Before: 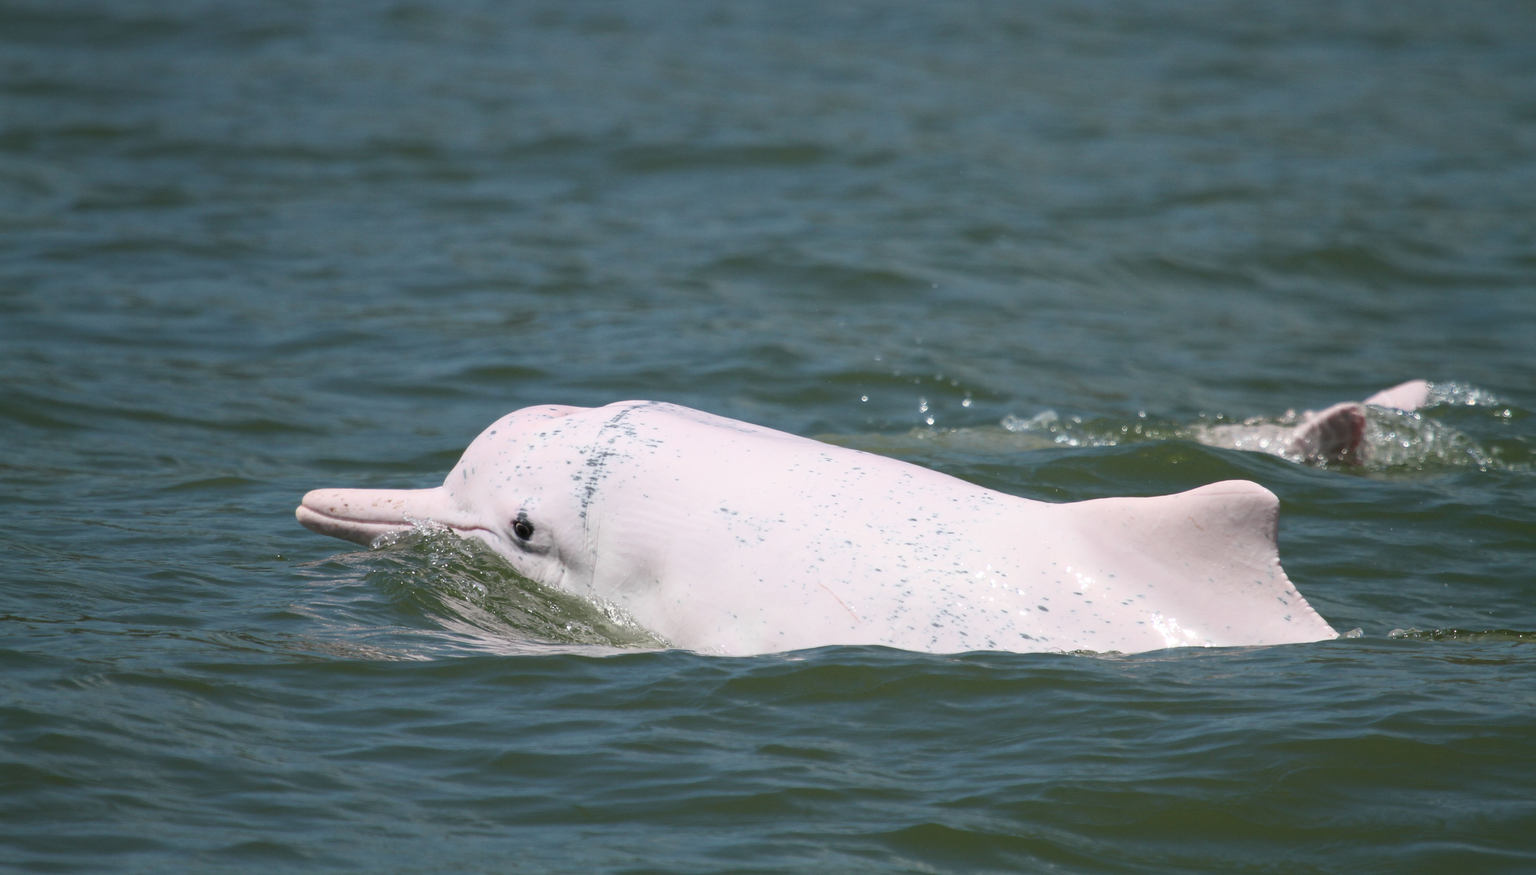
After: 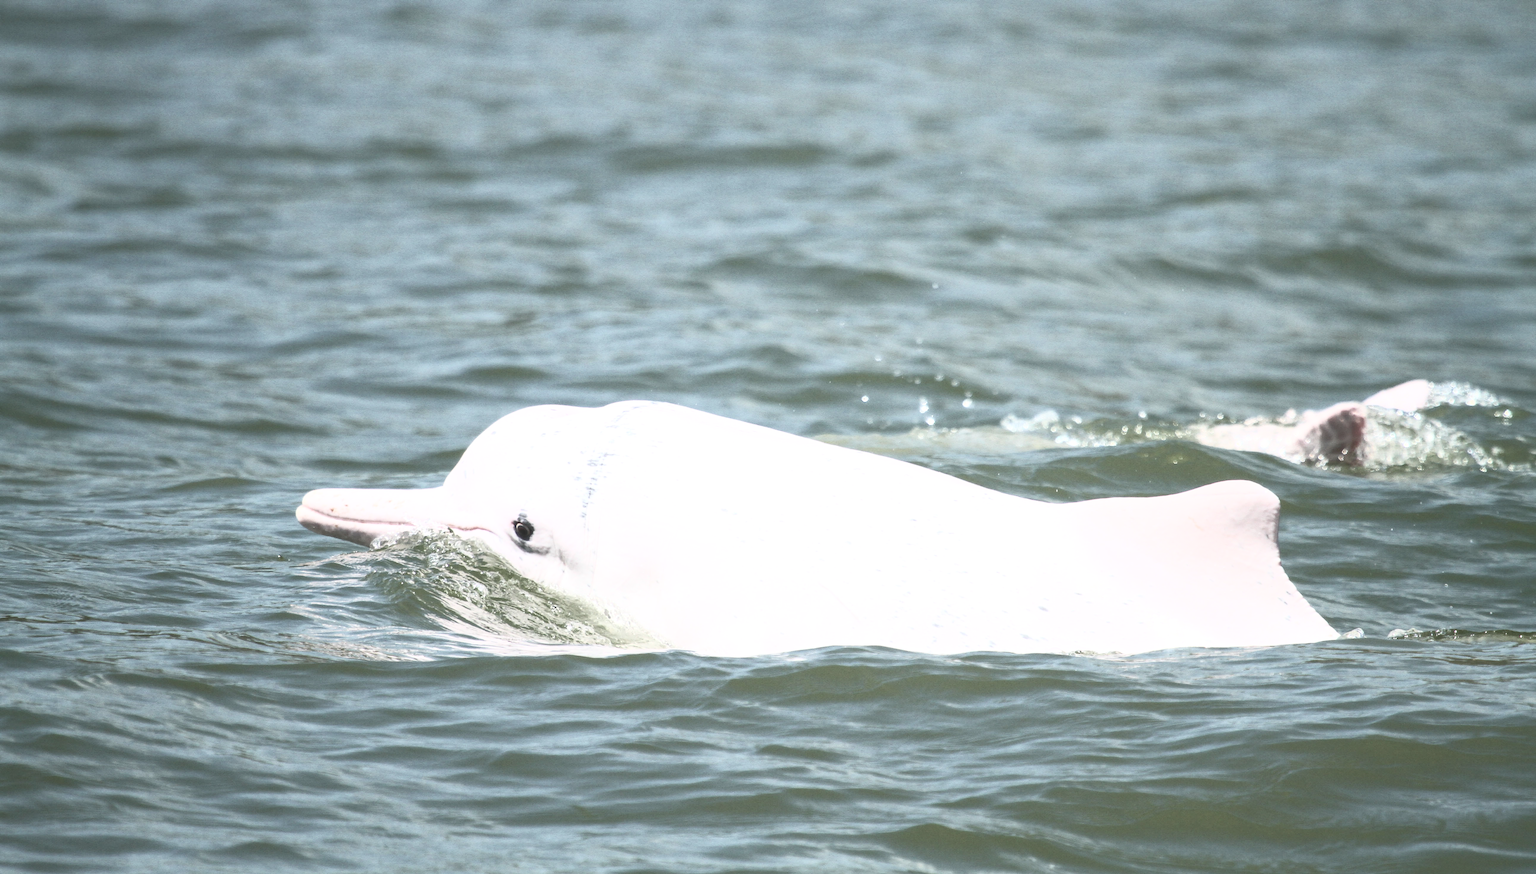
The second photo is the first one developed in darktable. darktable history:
exposure: exposure 0.509 EV, compensate exposure bias true, compensate highlight preservation false
contrast brightness saturation: contrast 0.554, brightness 0.565, saturation -0.337
local contrast: detail 109%
velvia: strength 10.6%
